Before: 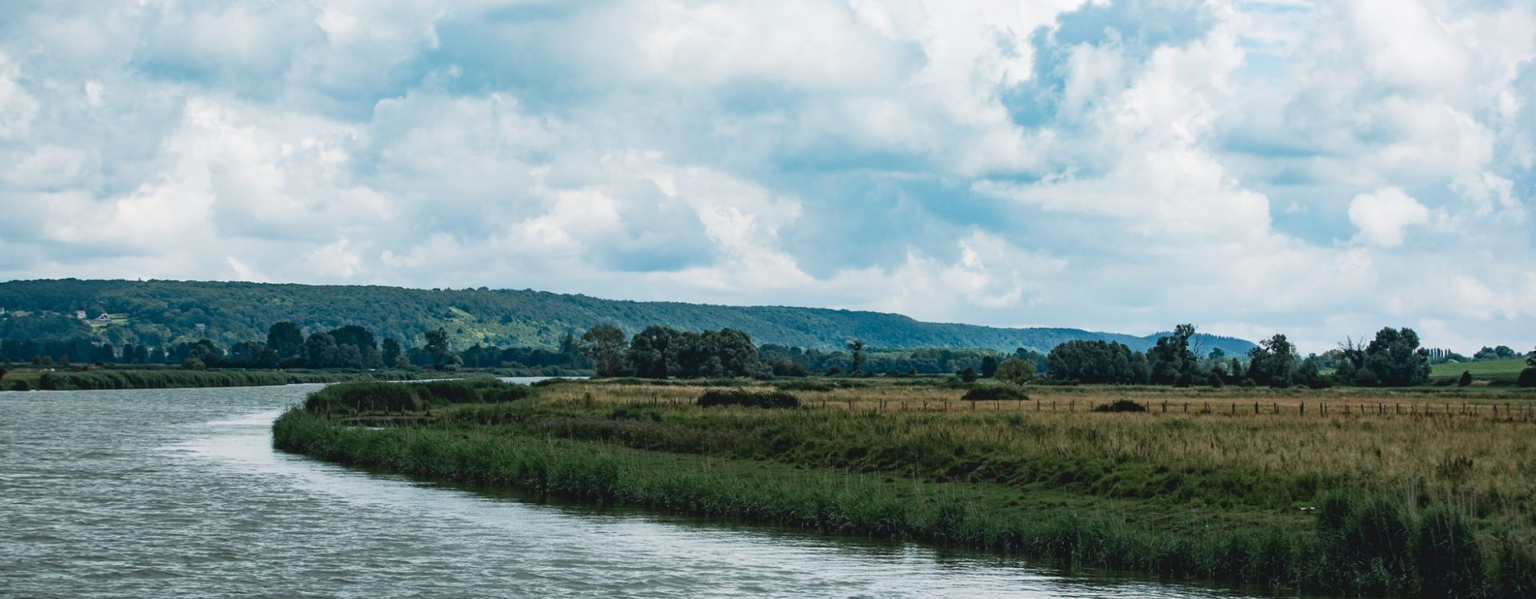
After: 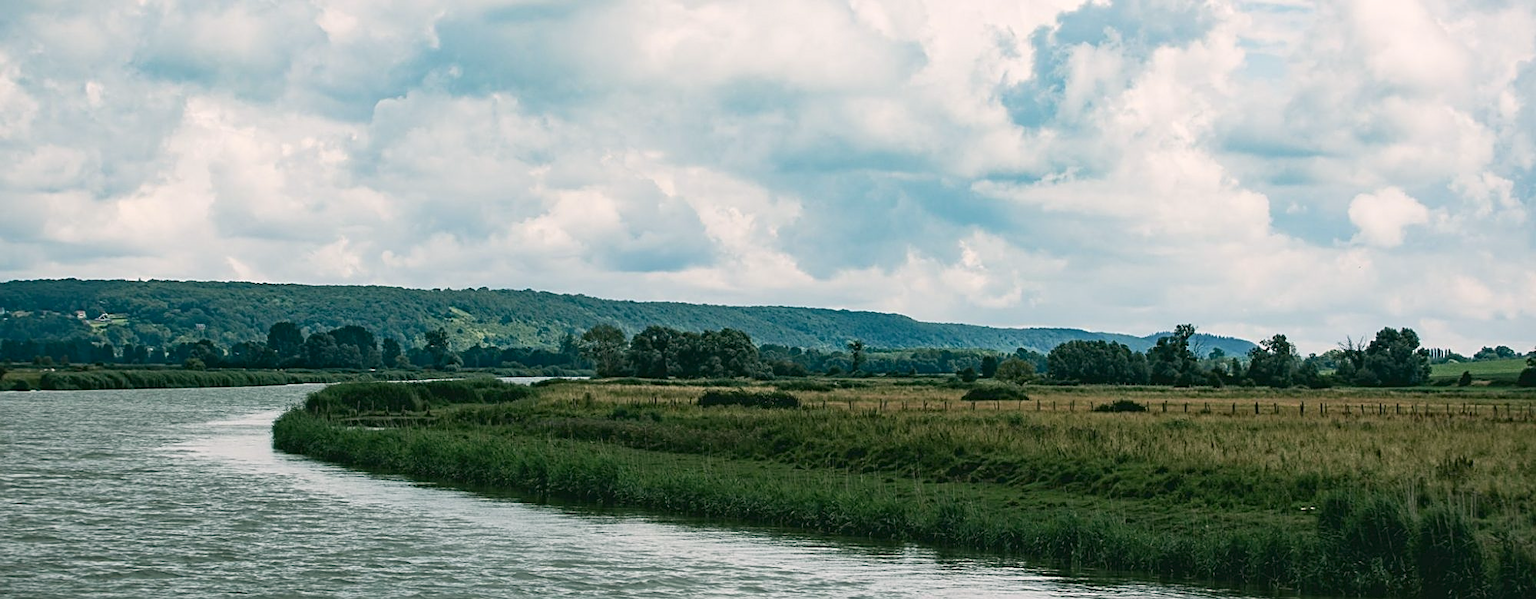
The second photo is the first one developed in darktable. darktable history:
color correction: highlights a* 4.5, highlights b* 4.93, shadows a* -8.03, shadows b* 4.55
sharpen: on, module defaults
contrast brightness saturation: saturation -0.056
